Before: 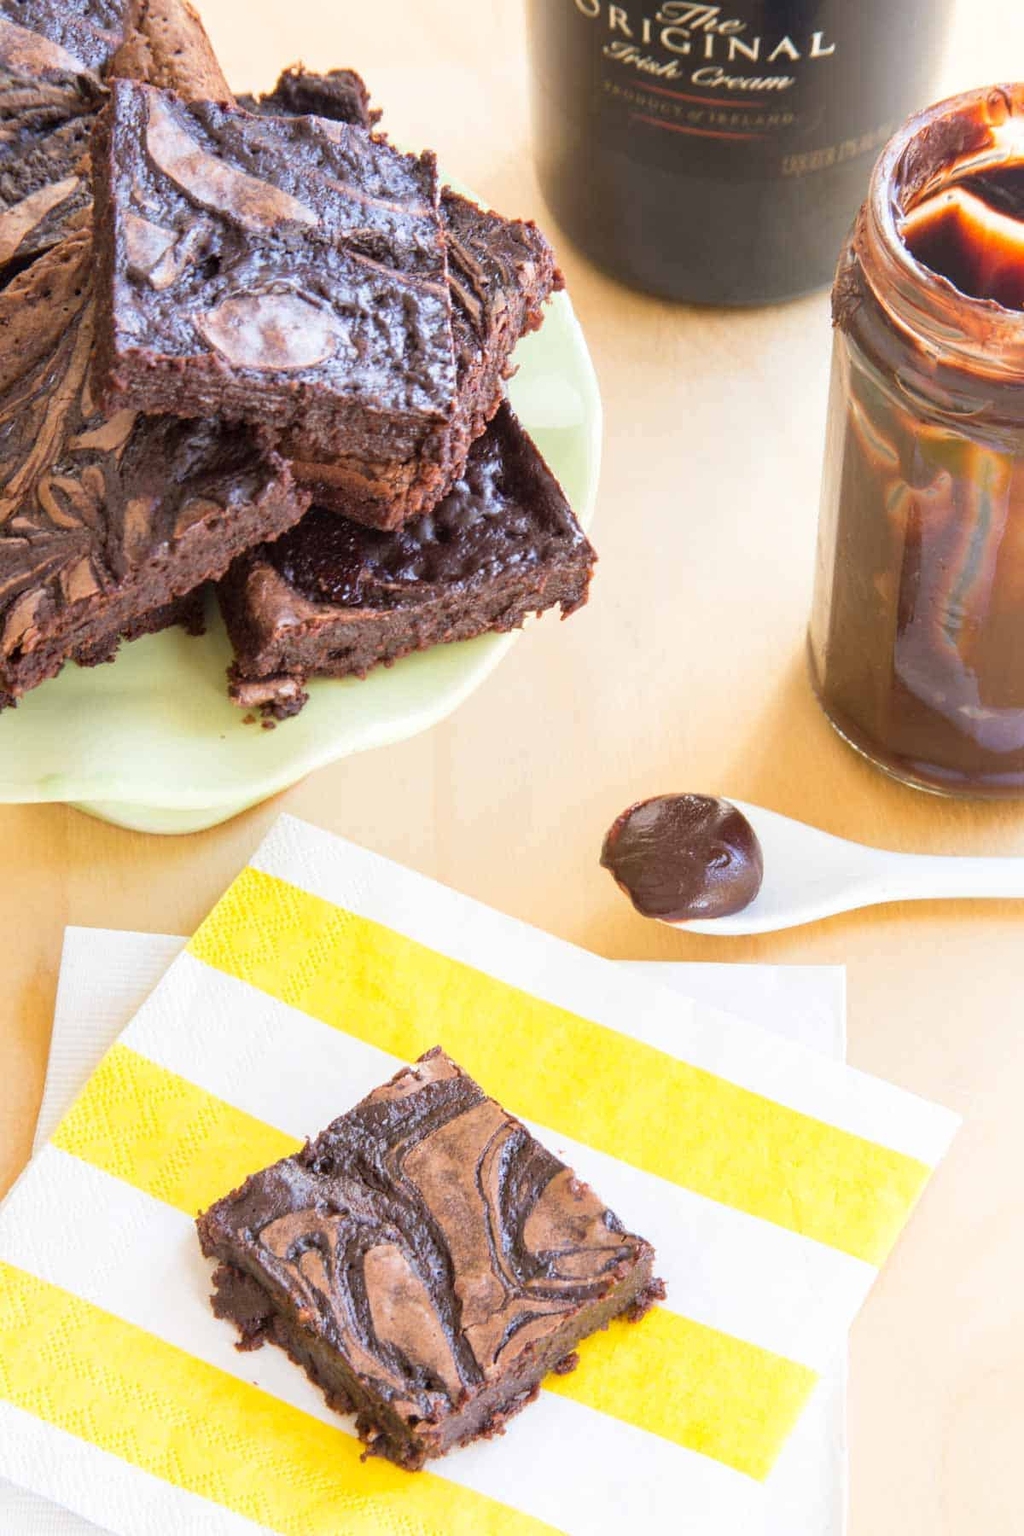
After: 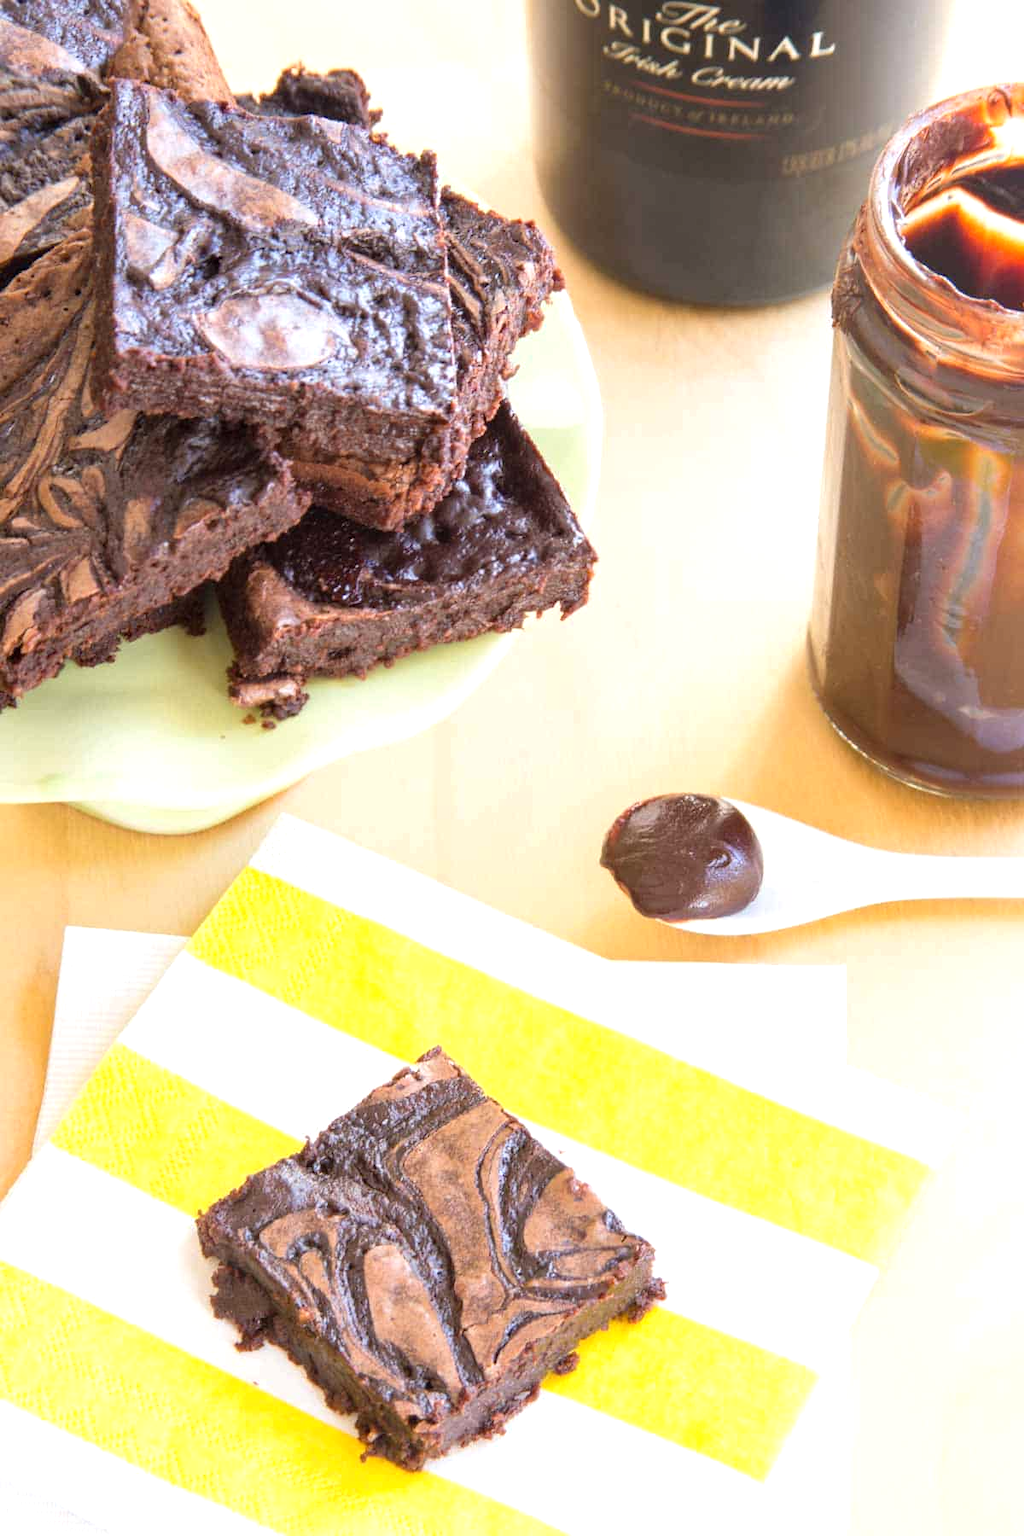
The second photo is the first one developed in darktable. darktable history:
exposure: black level correction 0, exposure 0.302 EV, compensate highlight preservation false
